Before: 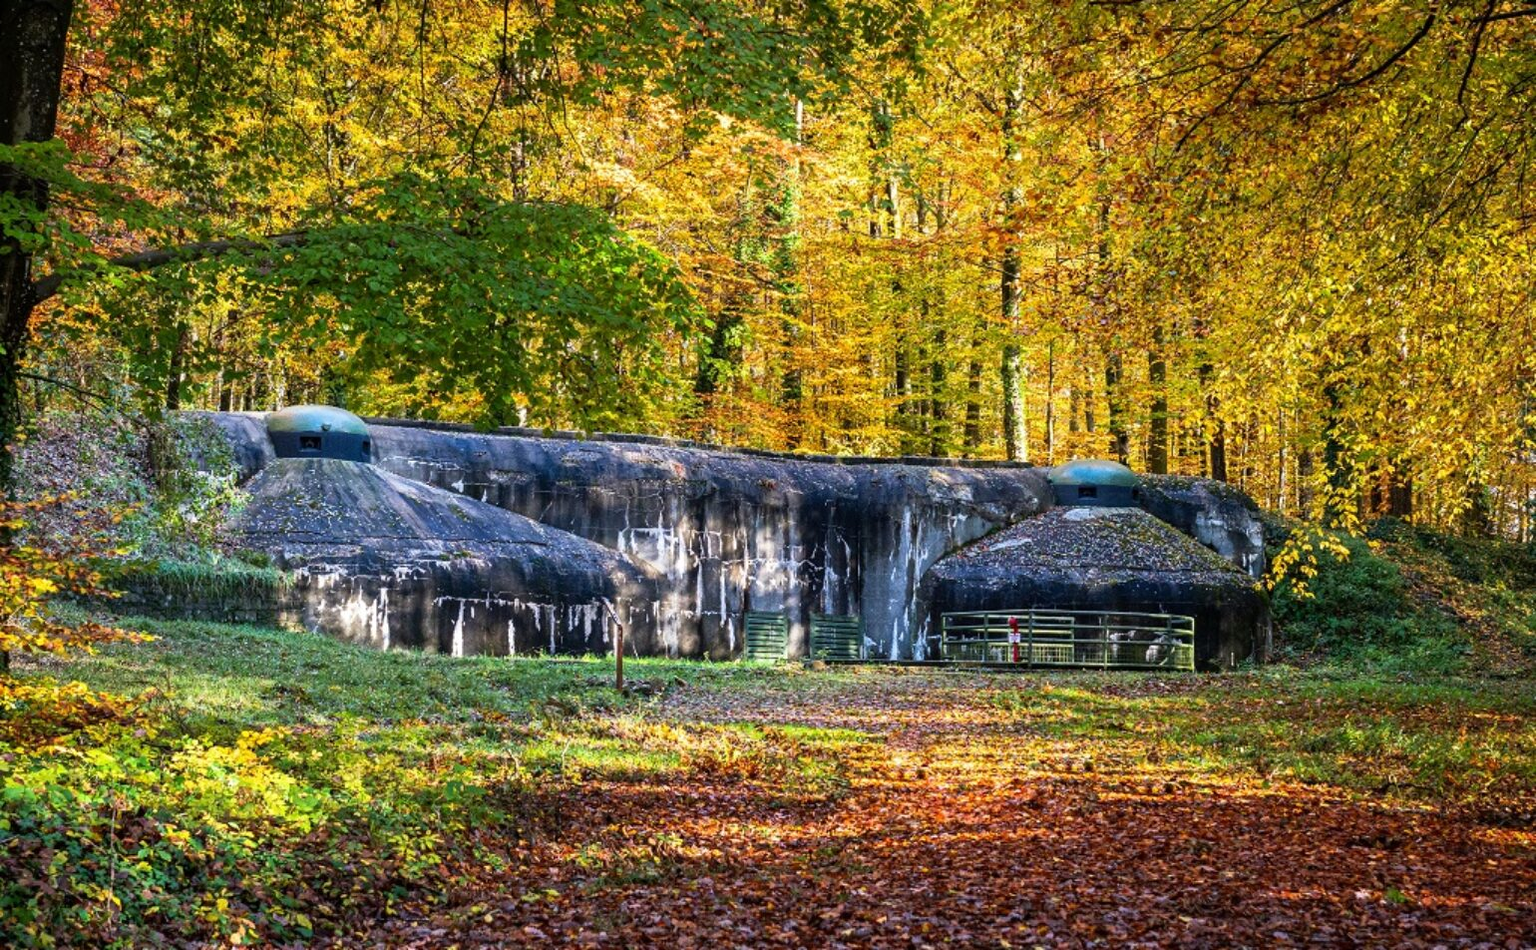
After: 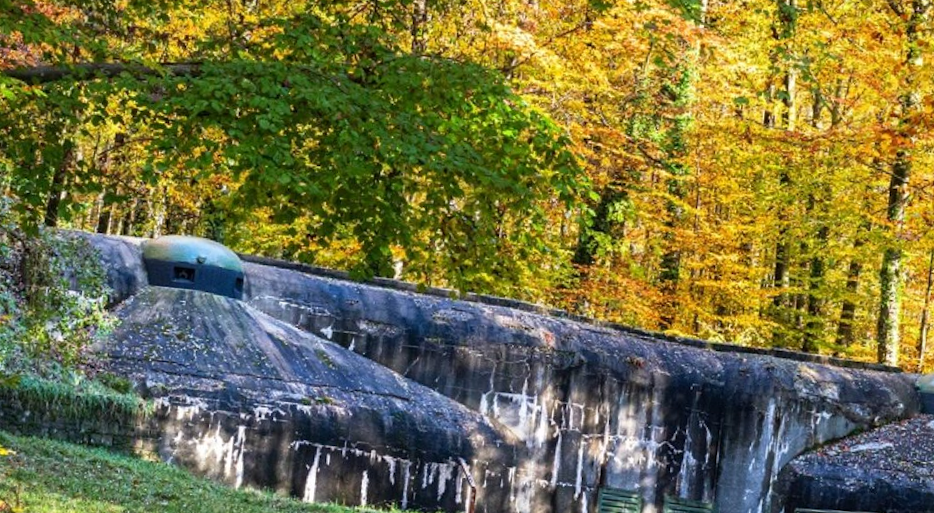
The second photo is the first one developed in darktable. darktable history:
crop and rotate: angle -5.91°, left 1.984%, top 6.986%, right 27.532%, bottom 30.345%
